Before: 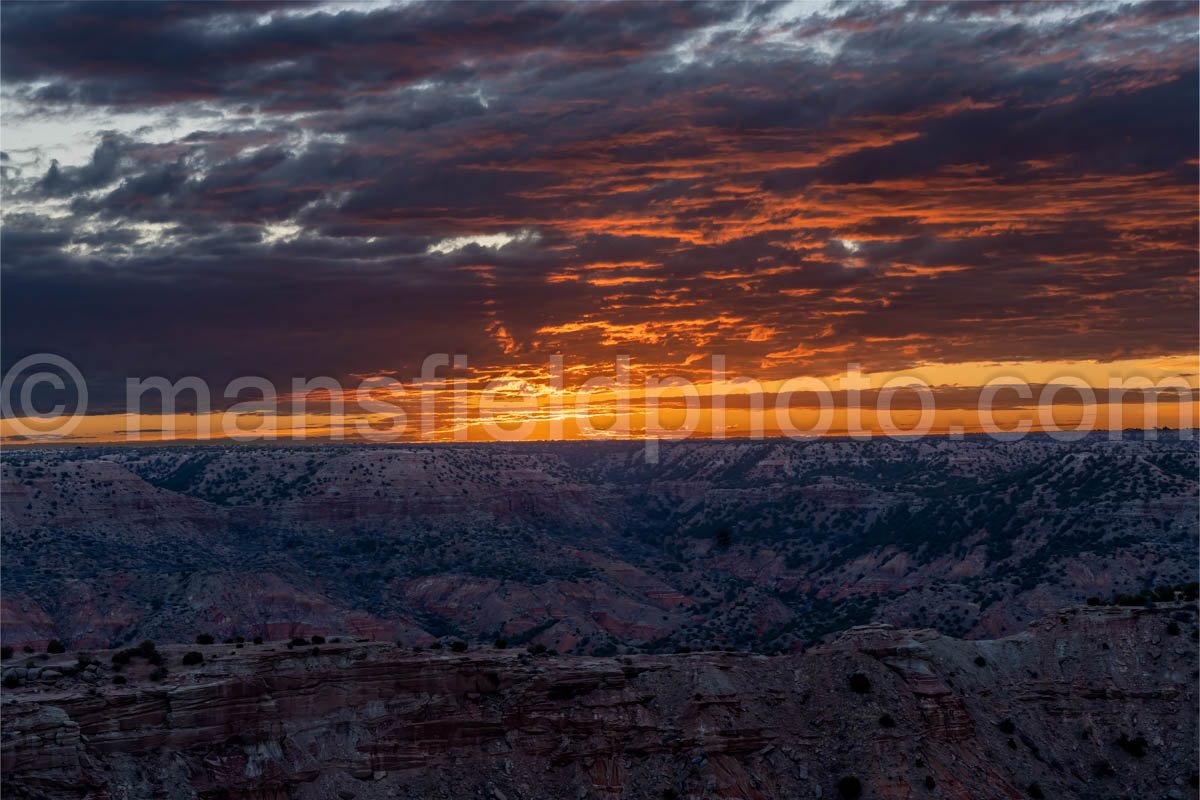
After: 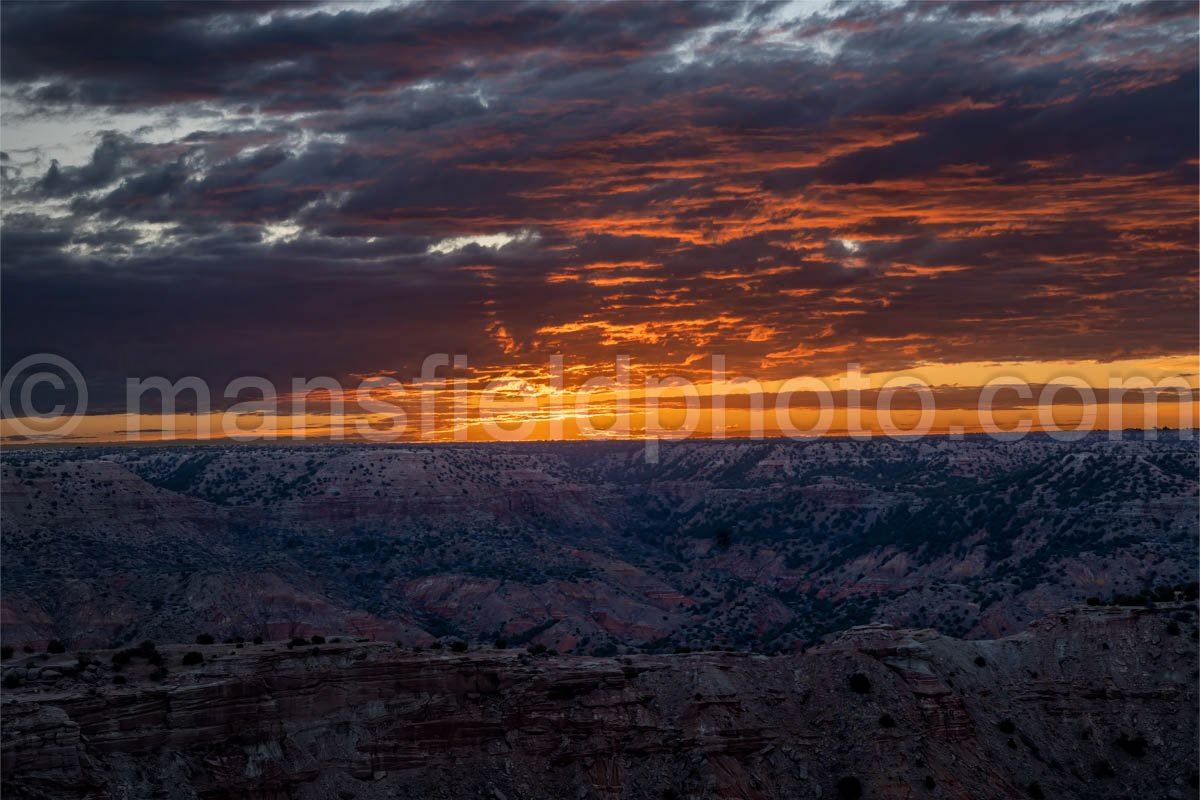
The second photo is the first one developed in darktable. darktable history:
vignetting: brightness -0.427, saturation -0.204, center (0.219, -0.228), automatic ratio true, unbound false
